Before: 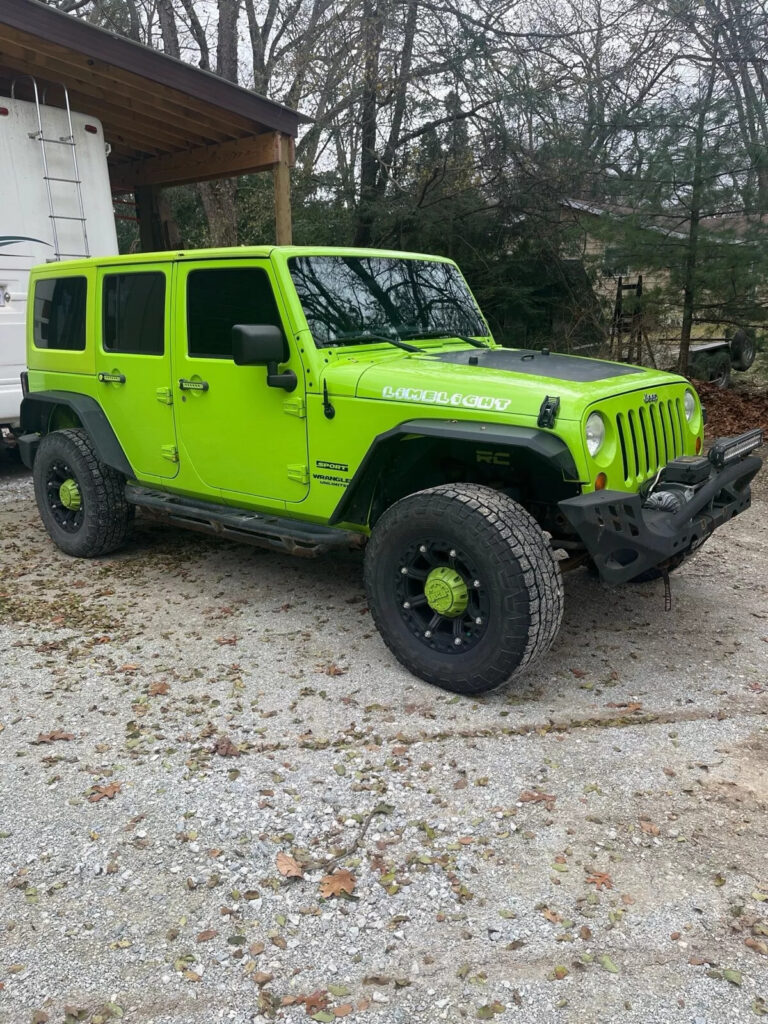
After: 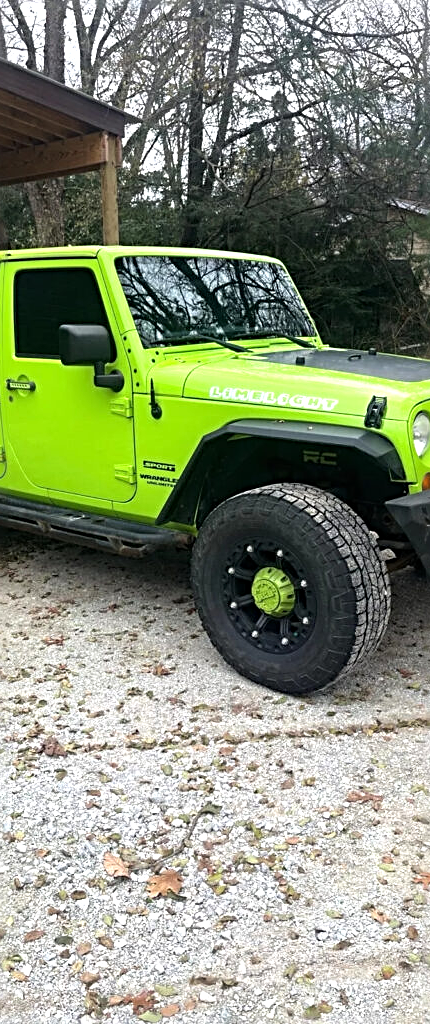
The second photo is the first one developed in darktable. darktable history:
sharpen: radius 3.1
tone equalizer: -8 EV -0.394 EV, -7 EV -0.357 EV, -6 EV -0.323 EV, -5 EV -0.2 EV, -3 EV 0.216 EV, -2 EV 0.351 EV, -1 EV 0.412 EV, +0 EV 0.445 EV
crop and rotate: left 22.563%, right 21.35%
exposure: exposure 0.187 EV, compensate exposure bias true, compensate highlight preservation false
